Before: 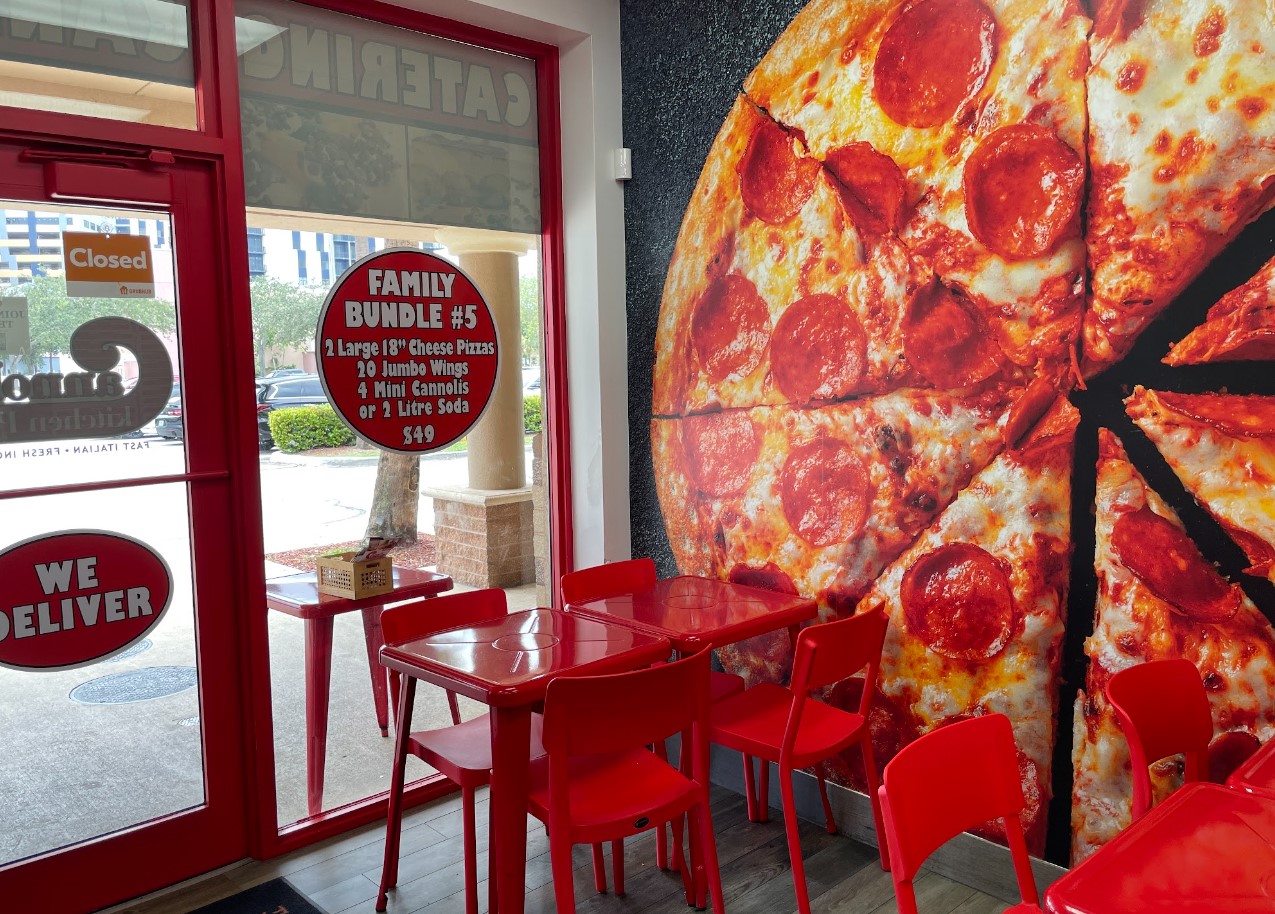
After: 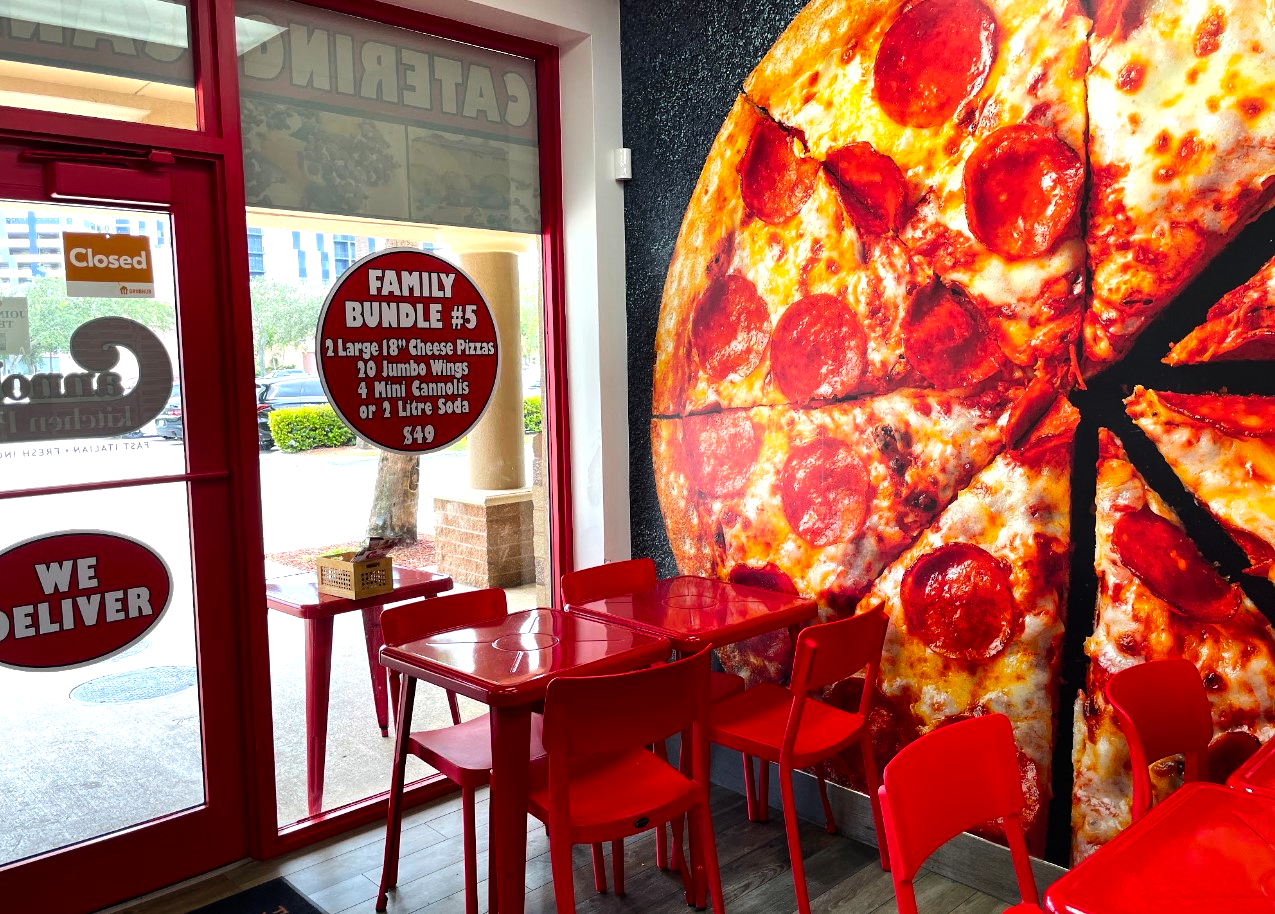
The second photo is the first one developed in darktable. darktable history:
tone equalizer: -8 EV -0.75 EV, -7 EV -0.7 EV, -6 EV -0.6 EV, -5 EV -0.4 EV, -3 EV 0.4 EV, -2 EV 0.6 EV, -1 EV 0.7 EV, +0 EV 0.75 EV, edges refinement/feathering 500, mask exposure compensation -1.57 EV, preserve details no
color balance rgb: perceptual saturation grading › global saturation 20%, global vibrance 20%
levels: levels [0, 0.492, 0.984]
